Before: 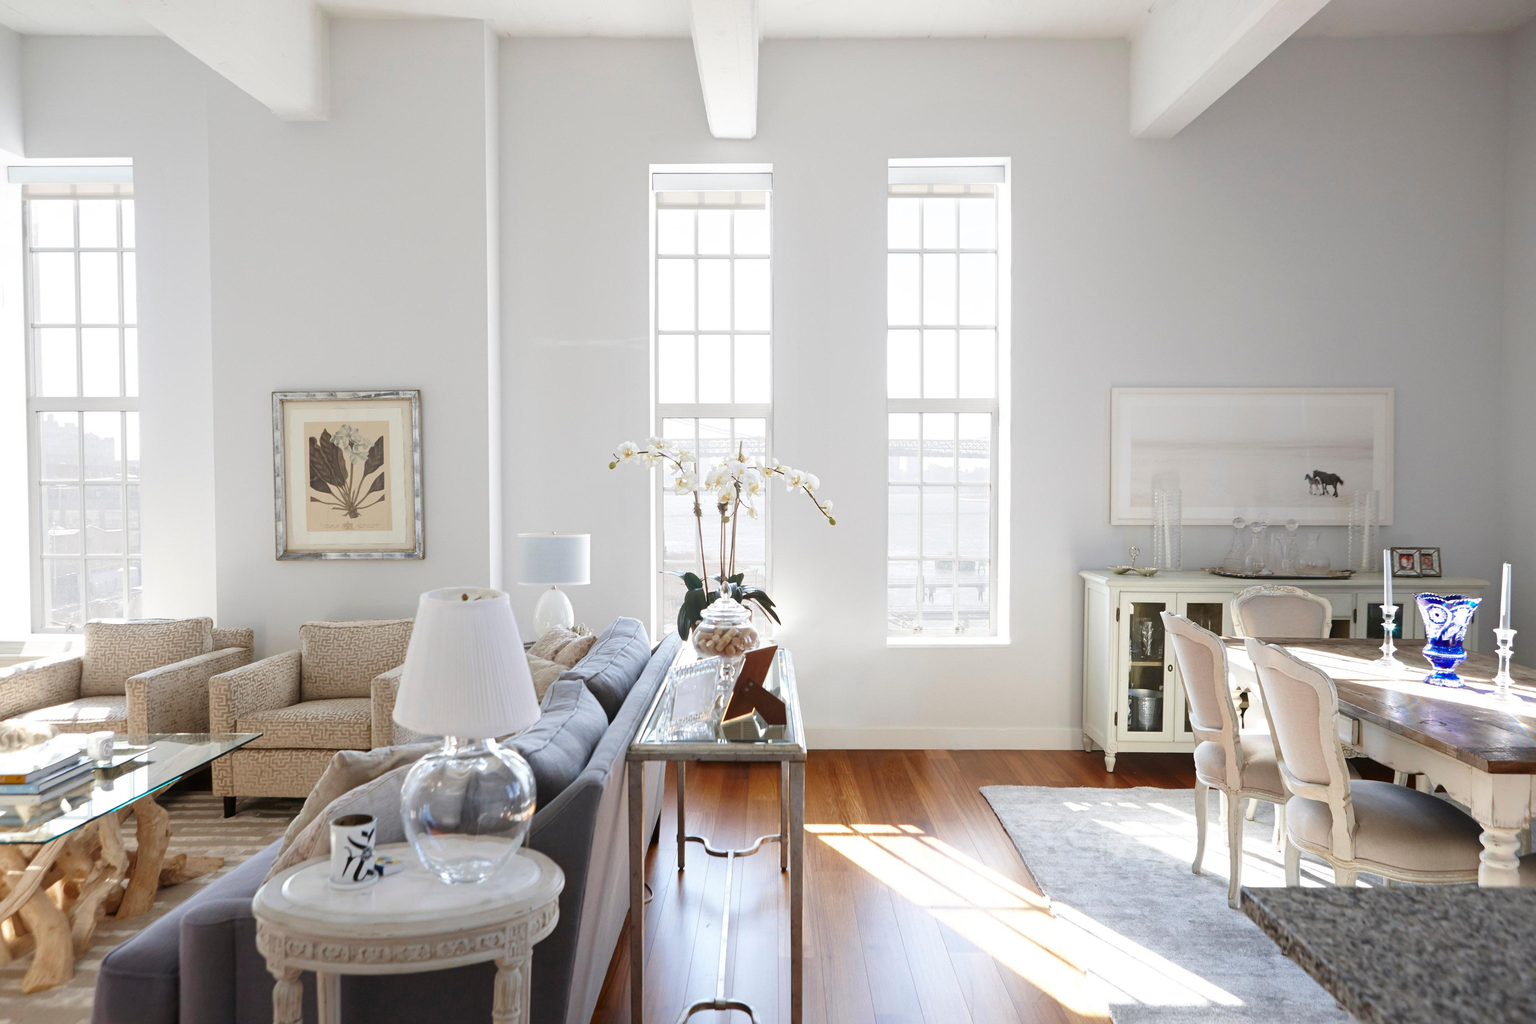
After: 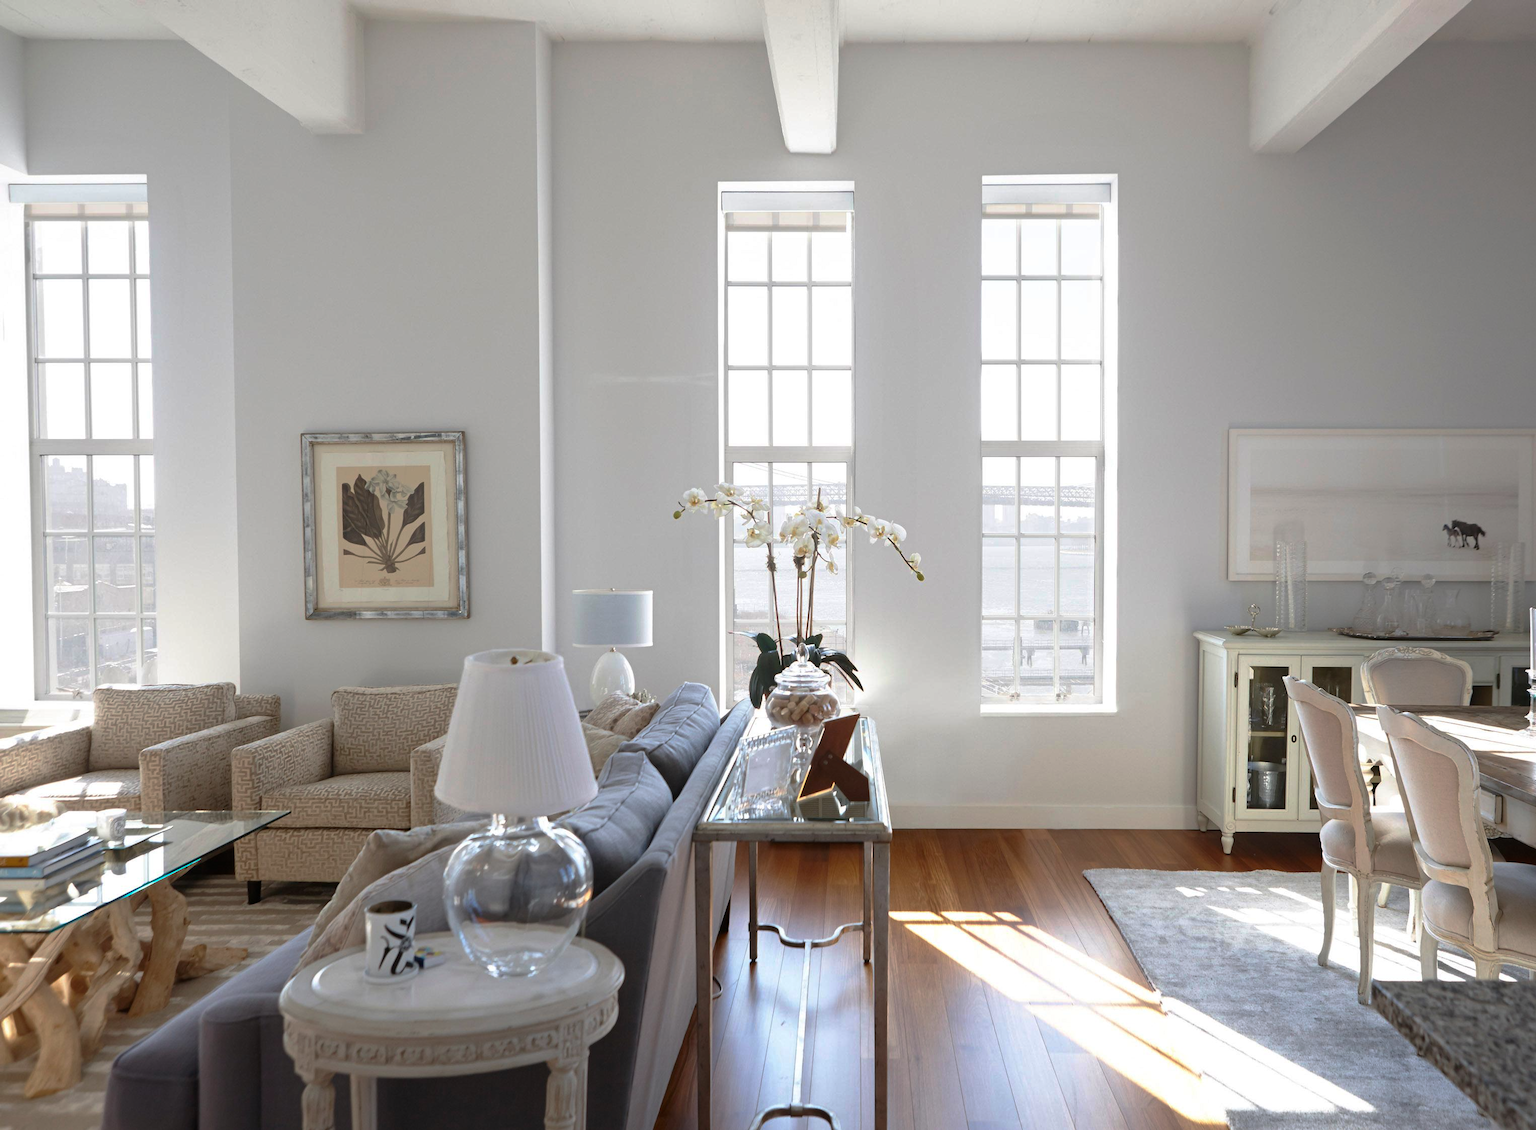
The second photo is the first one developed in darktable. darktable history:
crop: right 9.521%, bottom 0.045%
base curve: curves: ch0 [(0, 0) (0.595, 0.418) (1, 1)], preserve colors none
